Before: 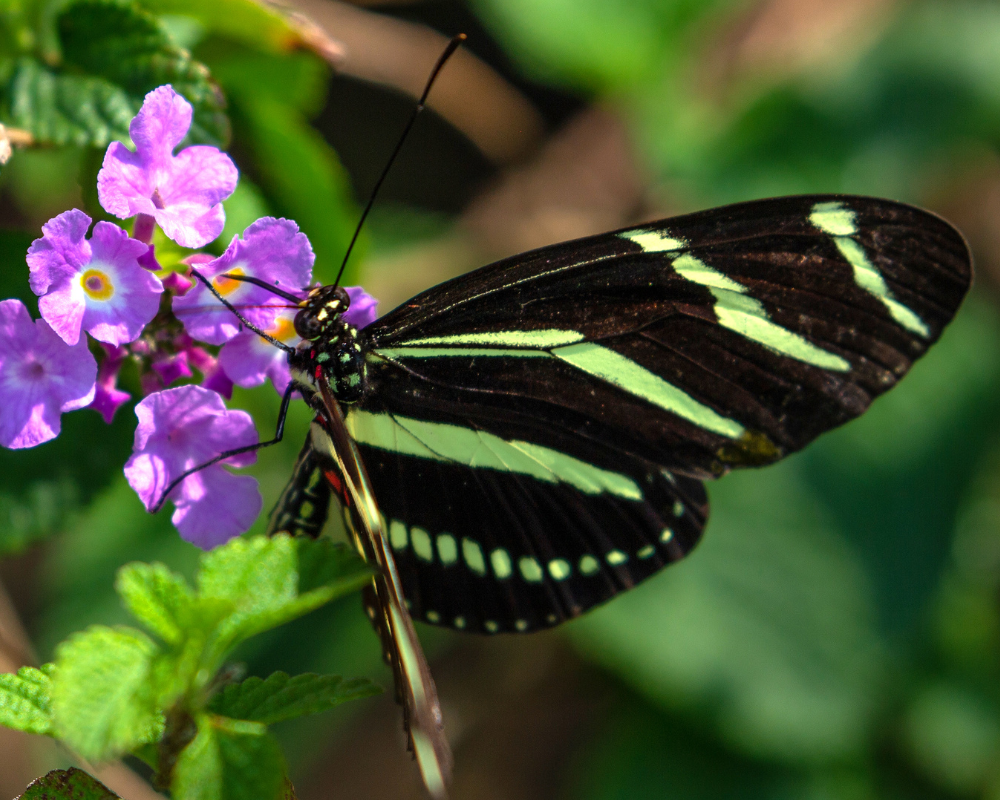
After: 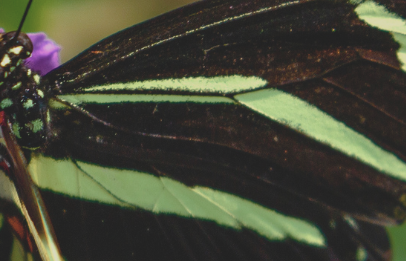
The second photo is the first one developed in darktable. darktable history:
crop: left 31.752%, top 31.842%, right 27.627%, bottom 35.331%
color balance rgb: shadows lift › luminance -9.373%, perceptual saturation grading › global saturation 34.615%, perceptual saturation grading › highlights -25.261%, perceptual saturation grading › shadows 50.048%
contrast brightness saturation: contrast -0.264, saturation -0.436
